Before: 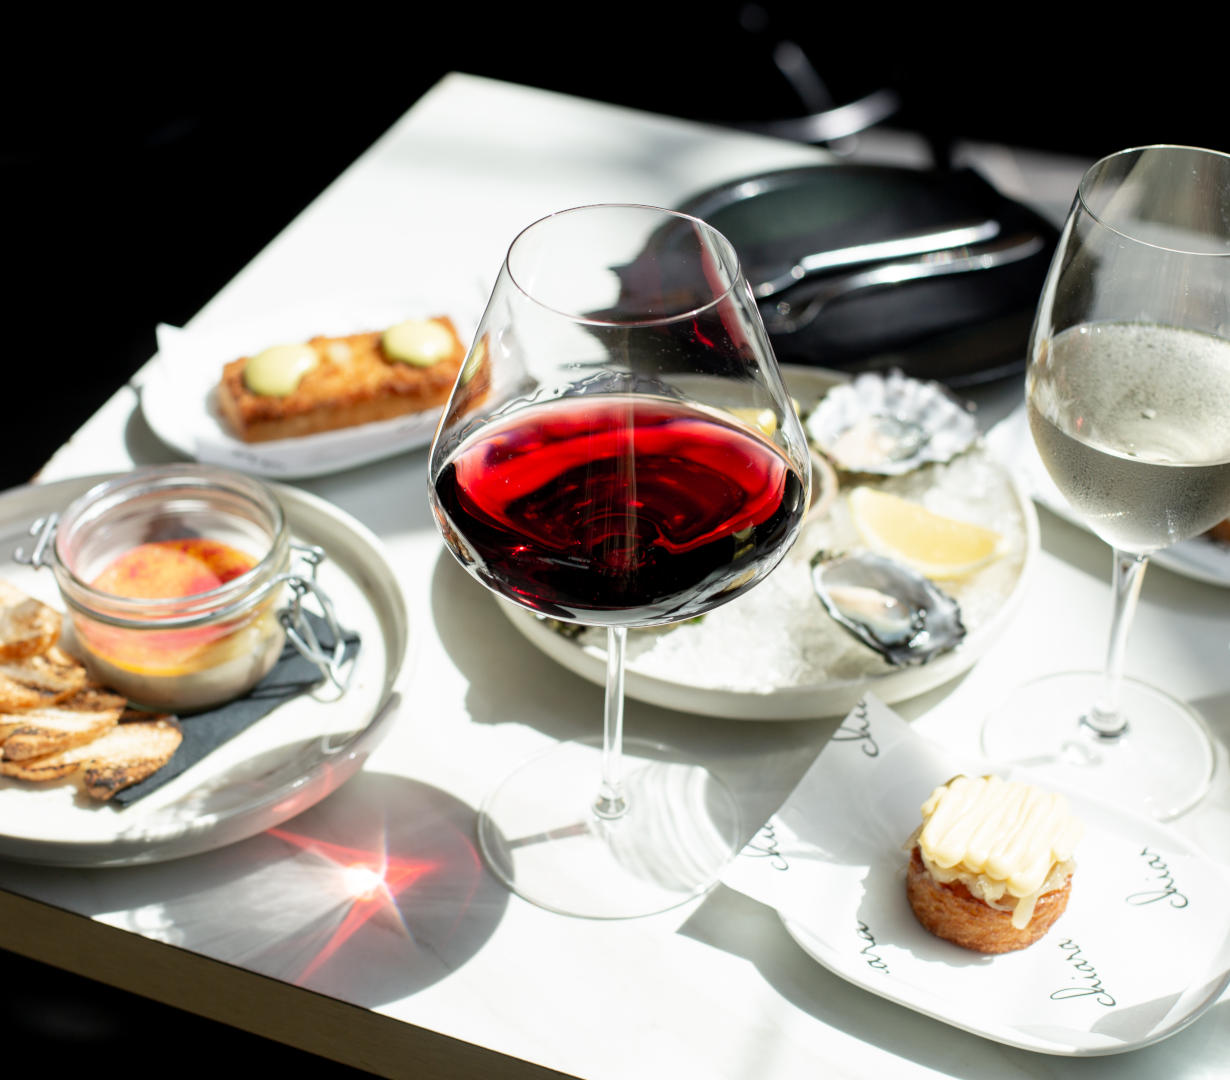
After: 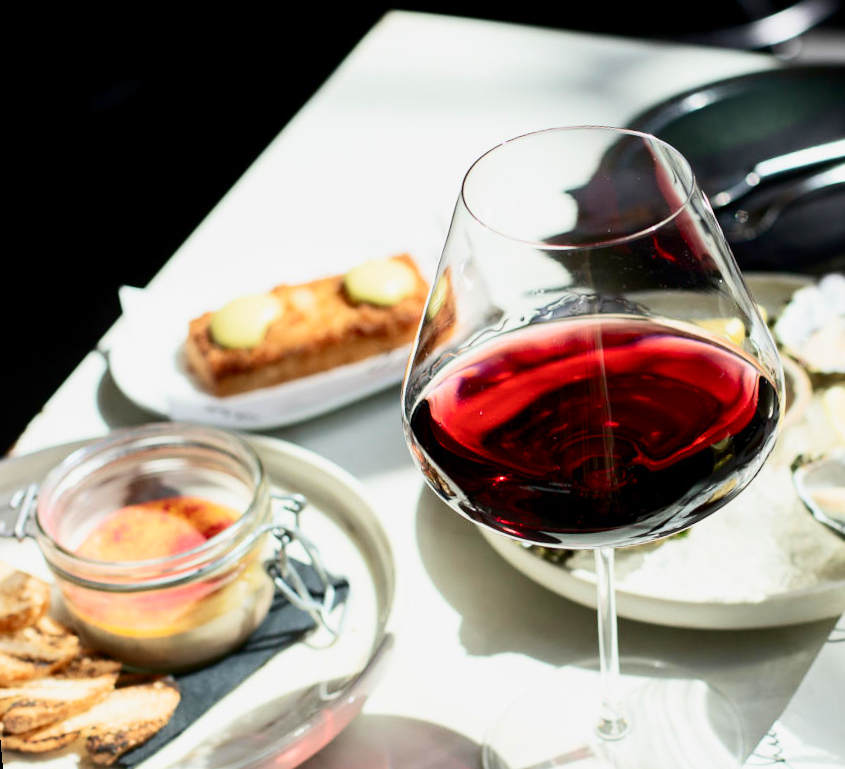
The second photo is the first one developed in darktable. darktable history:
crop: right 28.885%, bottom 16.626%
contrast brightness saturation: contrast 0.28
color balance rgb: contrast -10%
rotate and perspective: rotation -5°, crop left 0.05, crop right 0.952, crop top 0.11, crop bottom 0.89
white balance: emerald 1
velvia: on, module defaults
